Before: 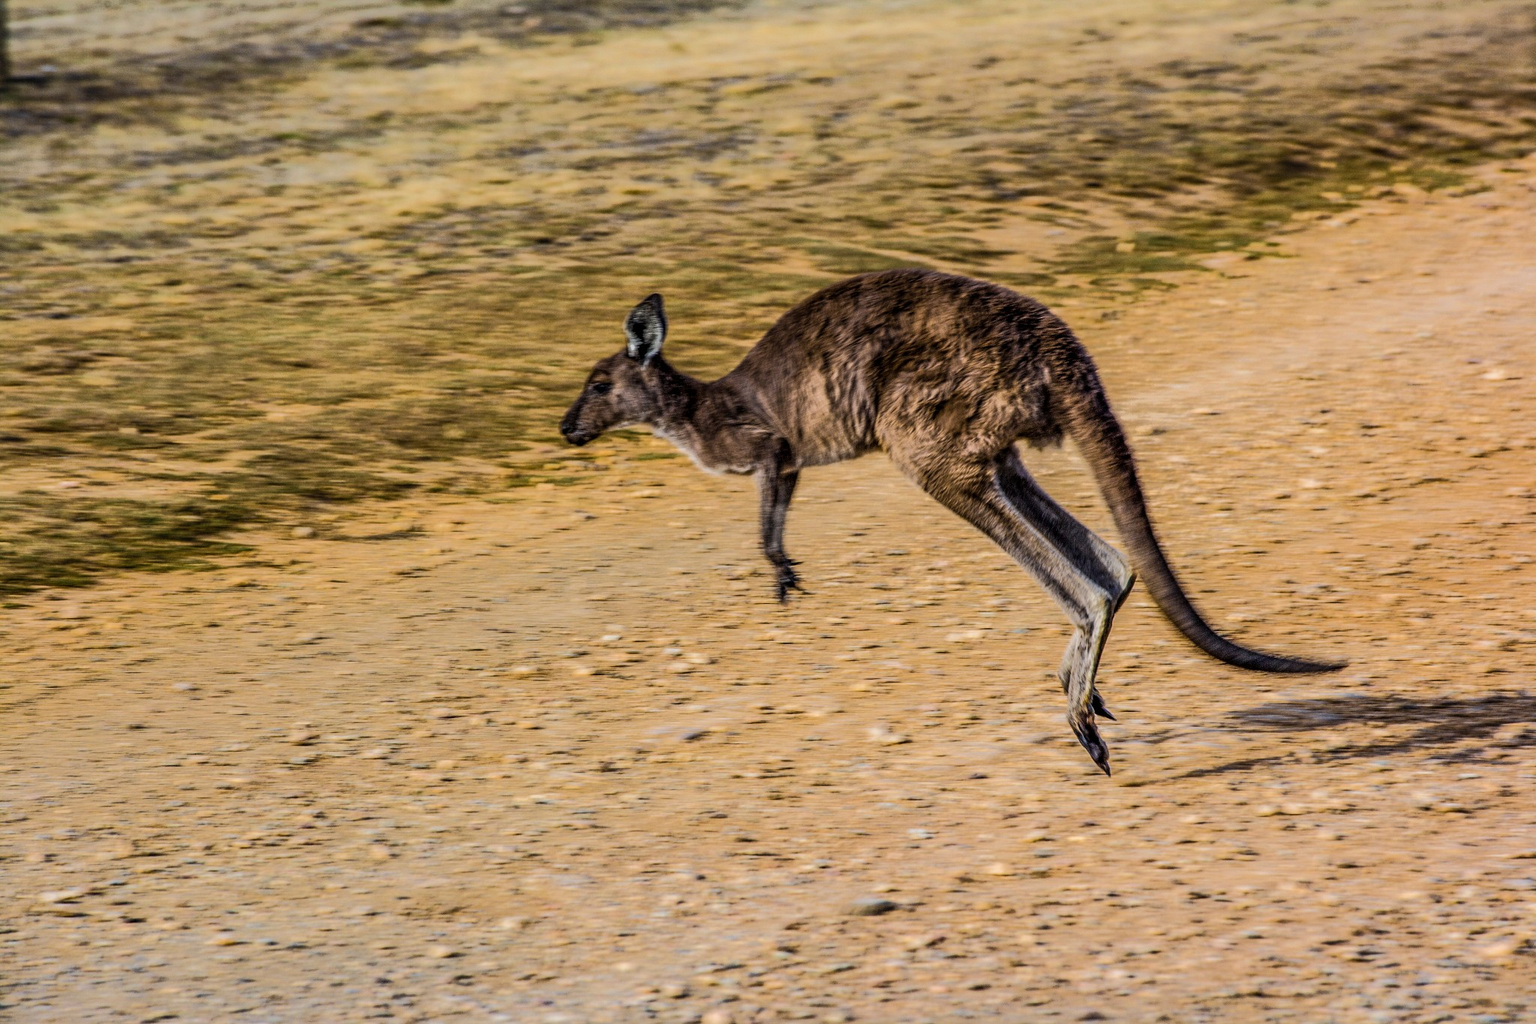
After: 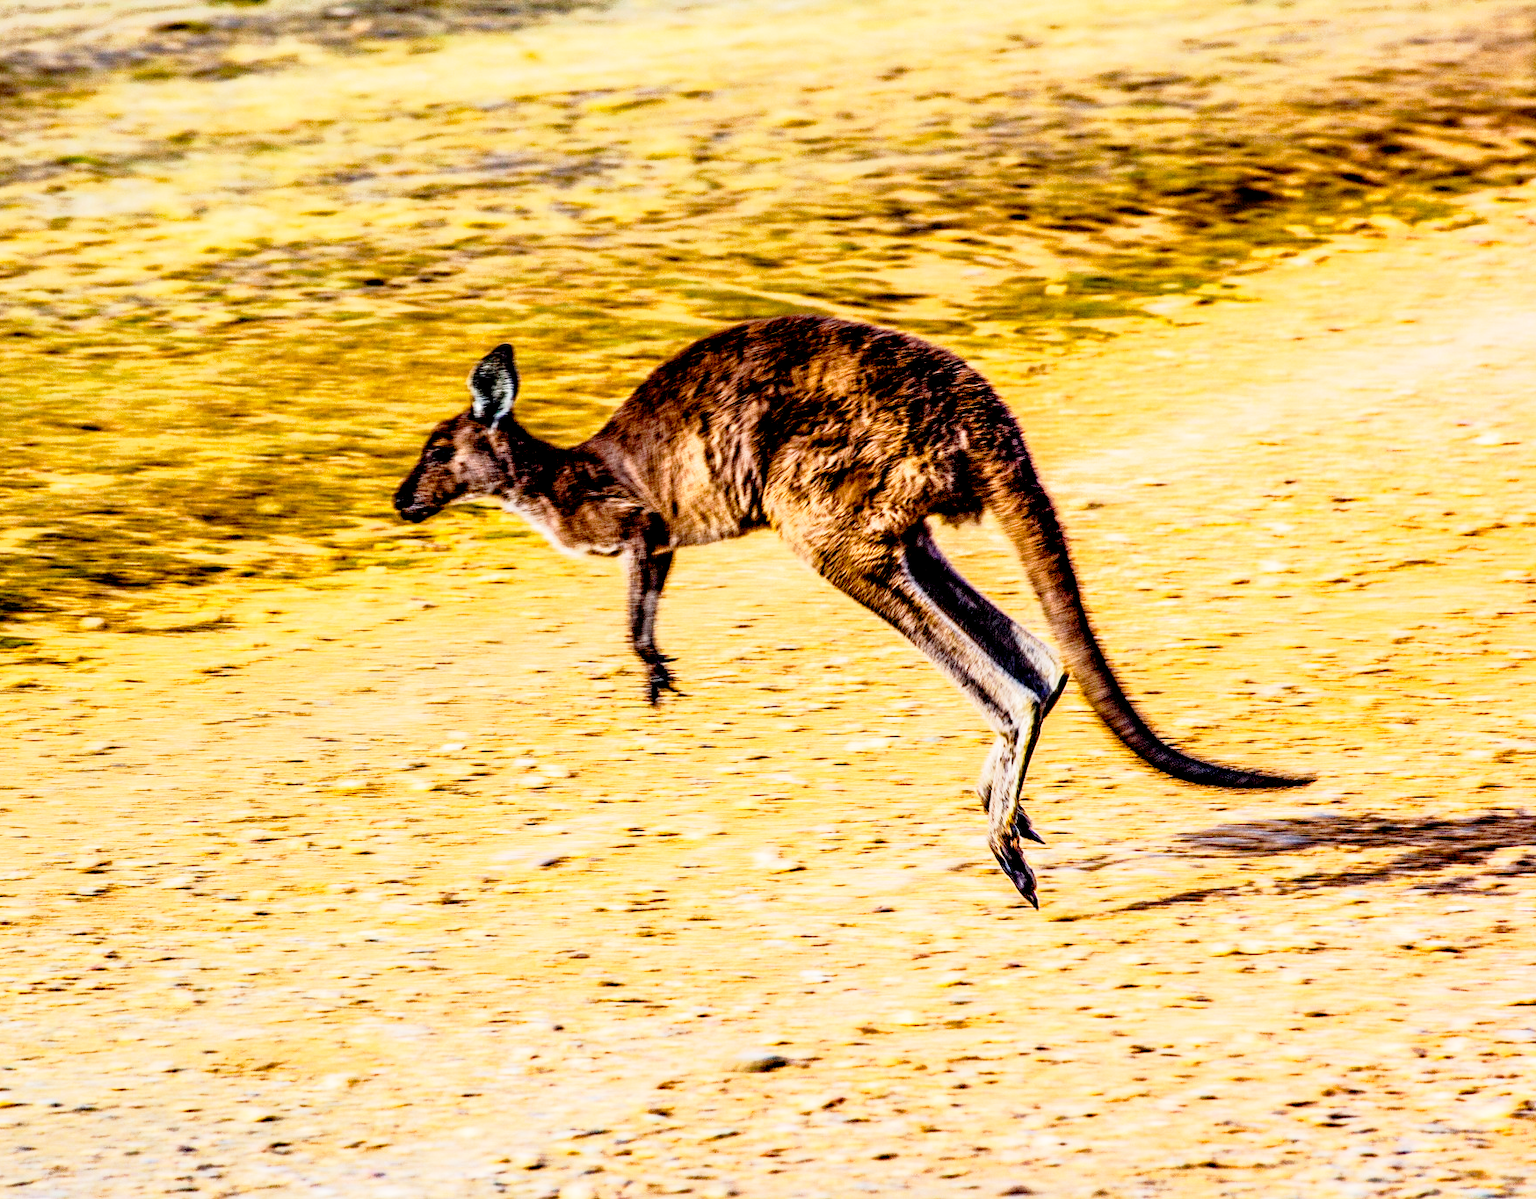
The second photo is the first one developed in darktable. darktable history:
exposure: compensate highlight preservation false
crop and rotate: left 14.631%
color balance rgb: global offset › luminance -1.422%, perceptual saturation grading › global saturation 14.667%
base curve: curves: ch0 [(0, 0) (0.012, 0.01) (0.073, 0.168) (0.31, 0.711) (0.645, 0.957) (1, 1)], preserve colors none
